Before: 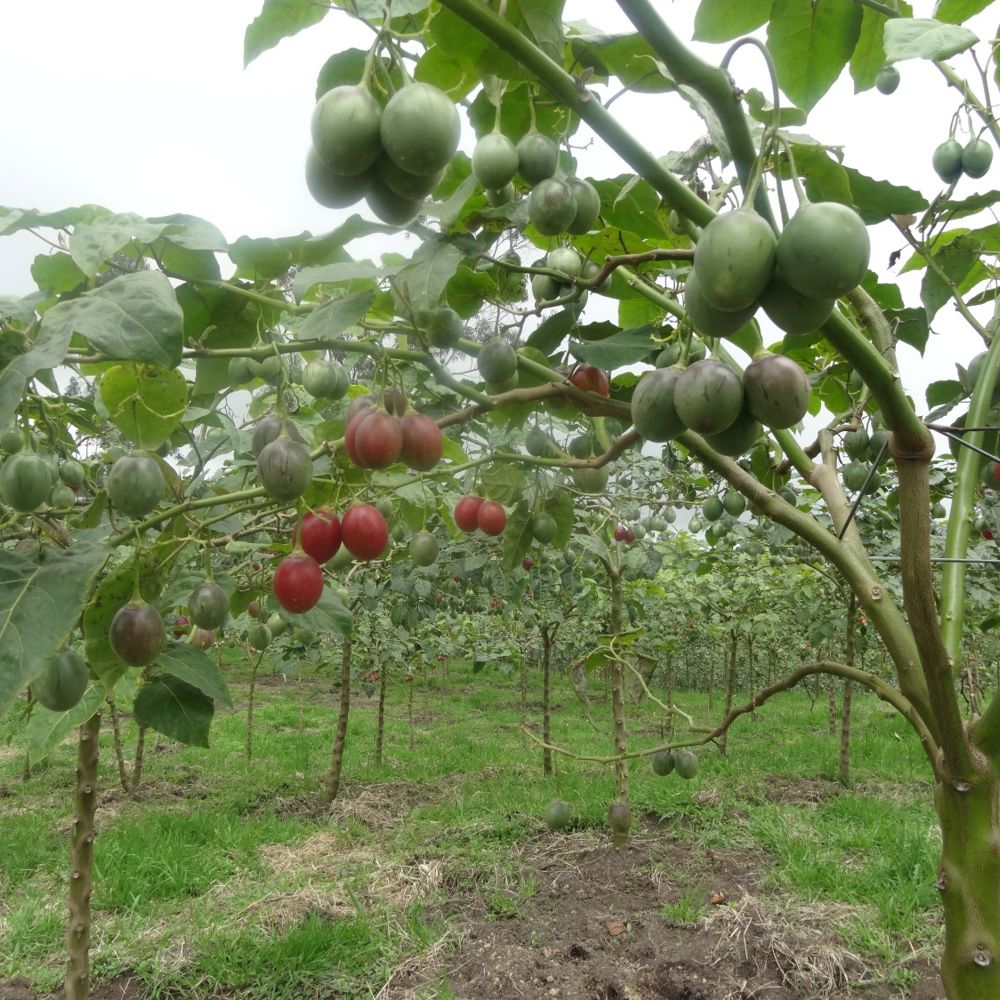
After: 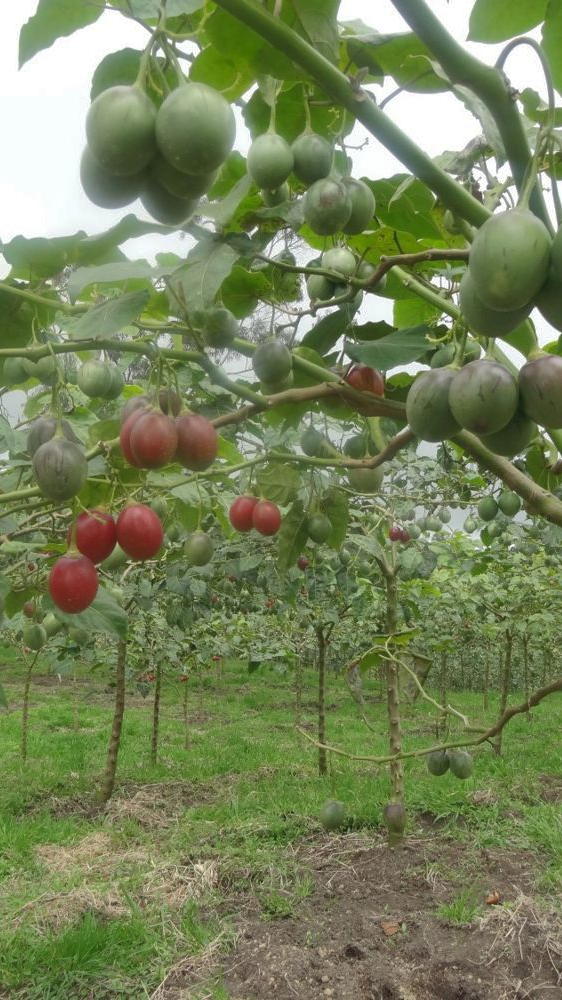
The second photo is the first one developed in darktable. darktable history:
exposure: compensate highlight preservation false
shadows and highlights: shadows 60, highlights -60
crop and rotate: left 22.516%, right 21.234%
